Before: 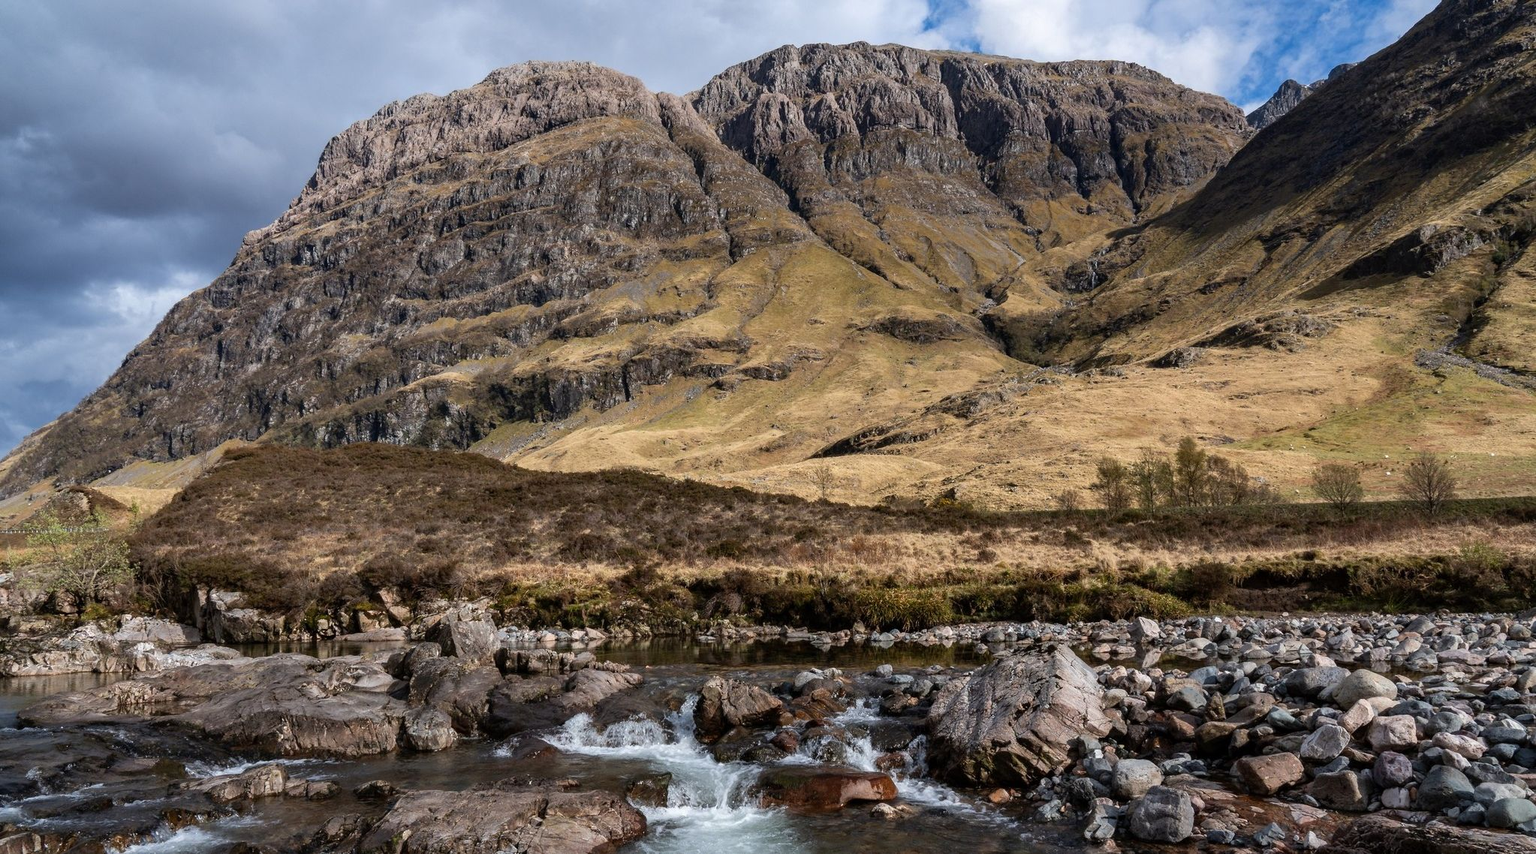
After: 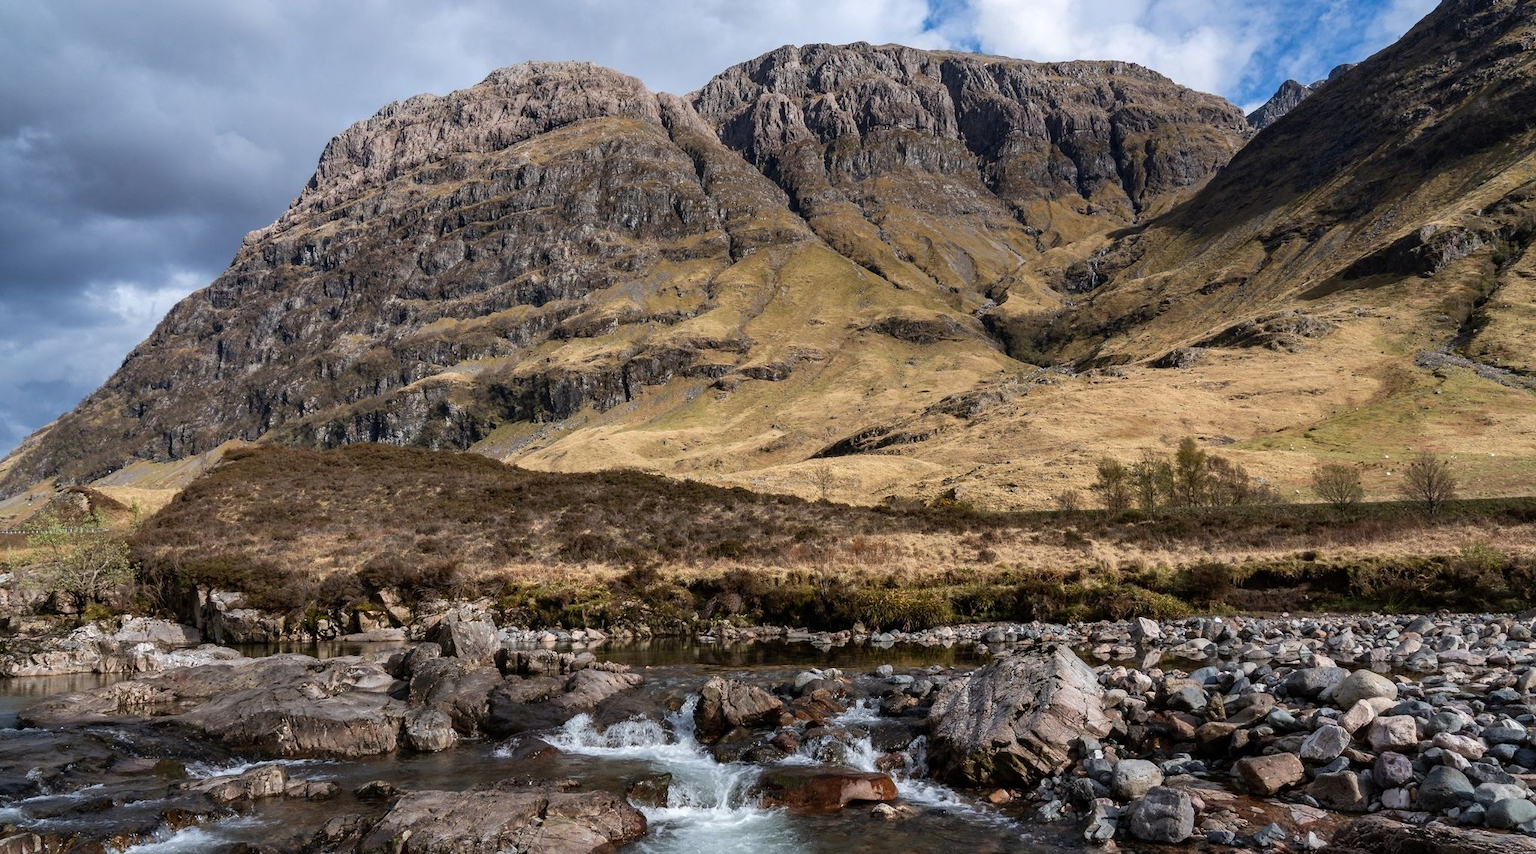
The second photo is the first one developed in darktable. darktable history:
white balance: emerald 1
shadows and highlights: shadows 12, white point adjustment 1.2, highlights -0.36, soften with gaussian
